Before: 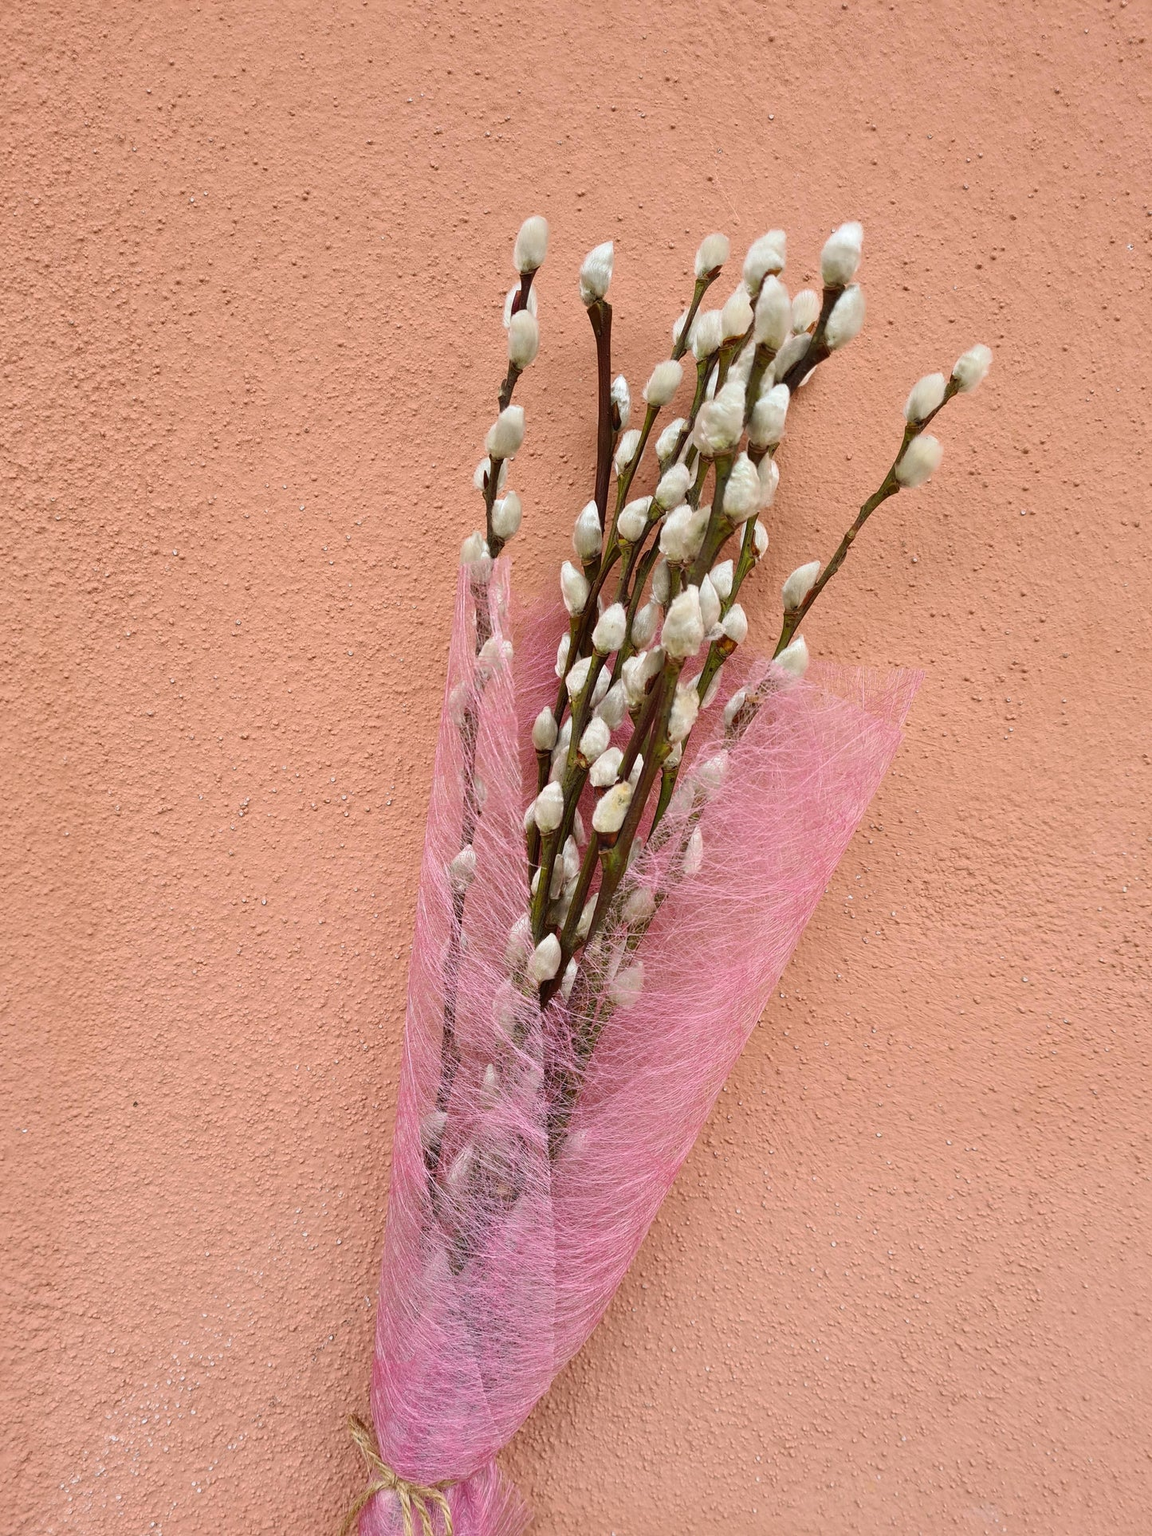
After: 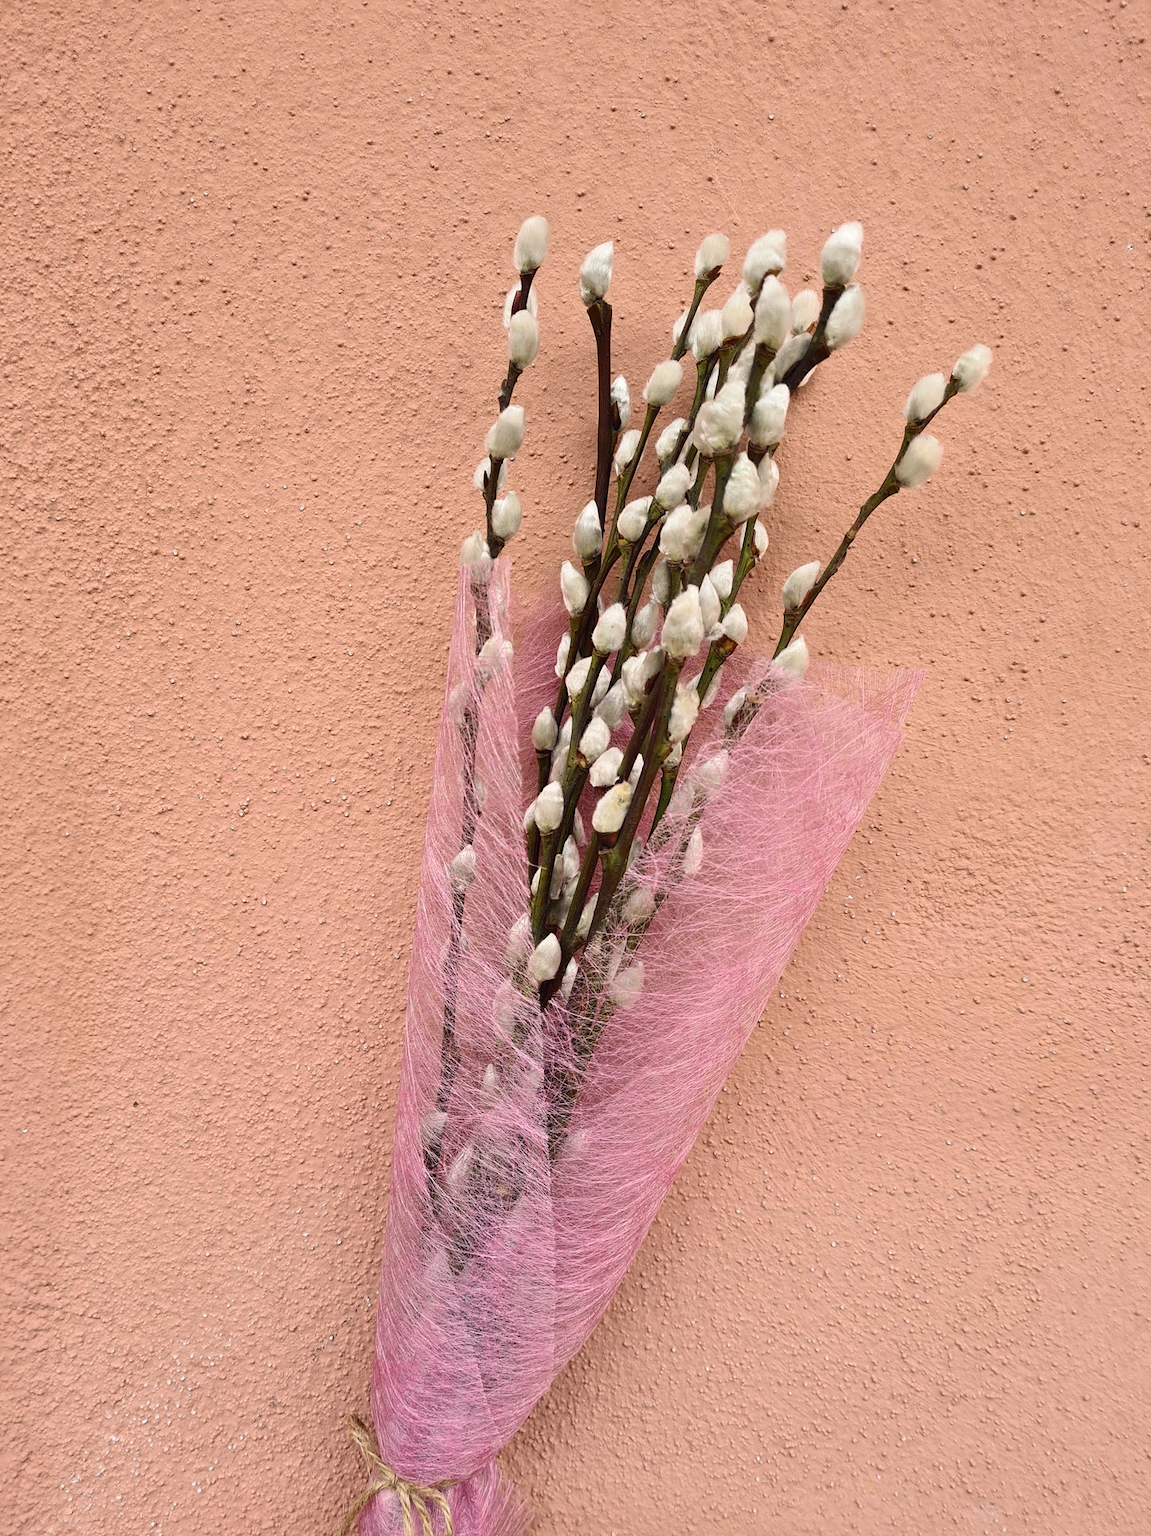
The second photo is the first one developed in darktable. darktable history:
color correction: highlights a* 2.75, highlights b* 5, shadows a* -2.04, shadows b* -4.84, saturation 0.8
contrast brightness saturation: contrast 0.15, brightness -0.01, saturation 0.1
